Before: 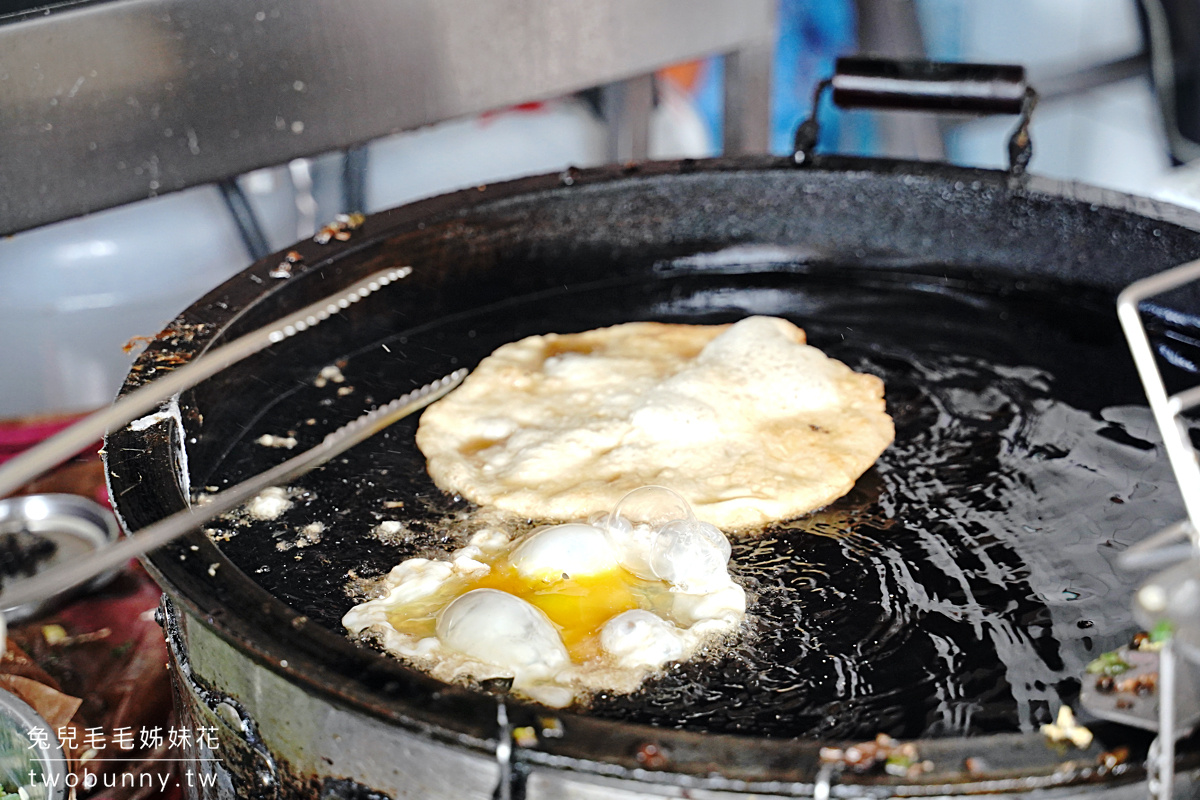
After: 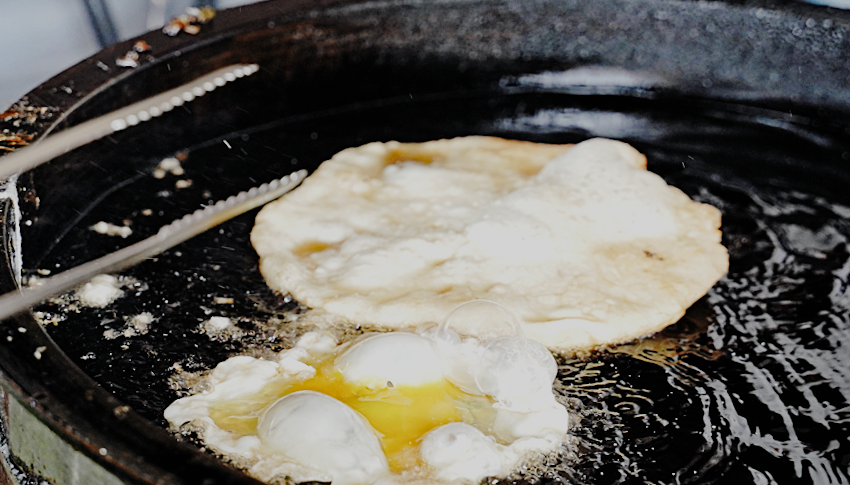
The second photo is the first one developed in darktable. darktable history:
crop and rotate: angle -4.06°, left 9.832%, top 21.015%, right 11.963%, bottom 12%
filmic rgb: black relative exposure -7.65 EV, white relative exposure 4.56 EV, hardness 3.61, add noise in highlights 0.002, preserve chrominance no, color science v3 (2019), use custom middle-gray values true, iterations of high-quality reconstruction 0, contrast in highlights soft
